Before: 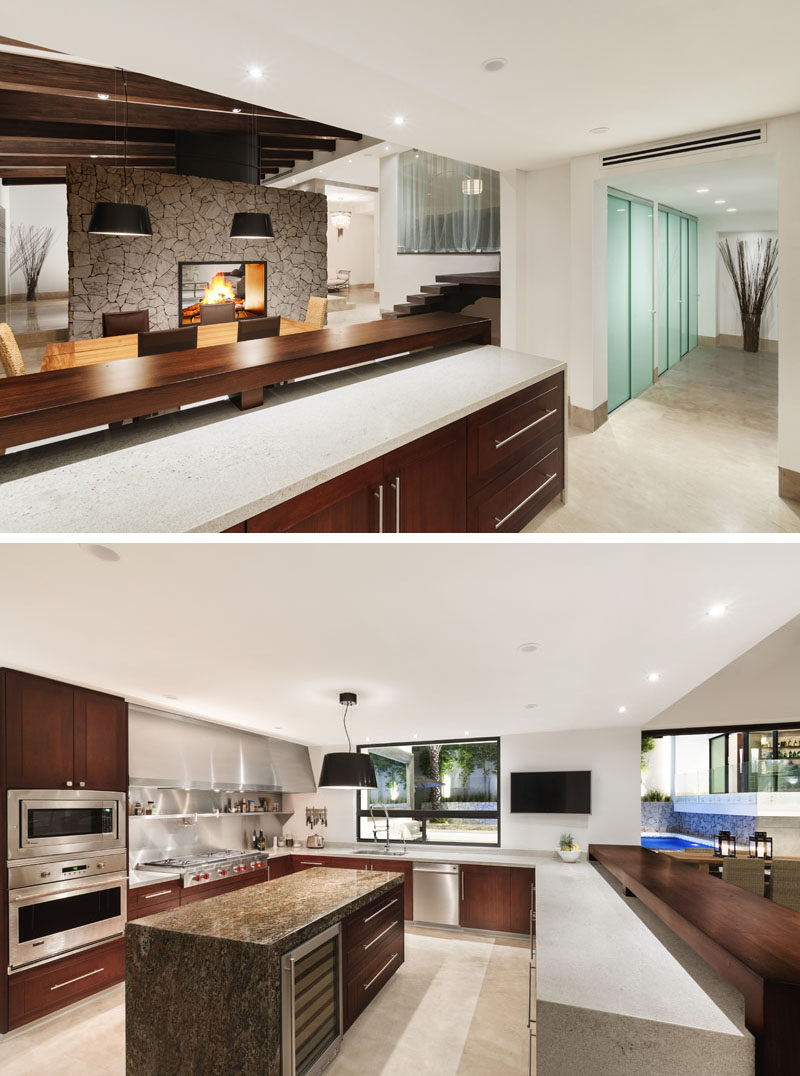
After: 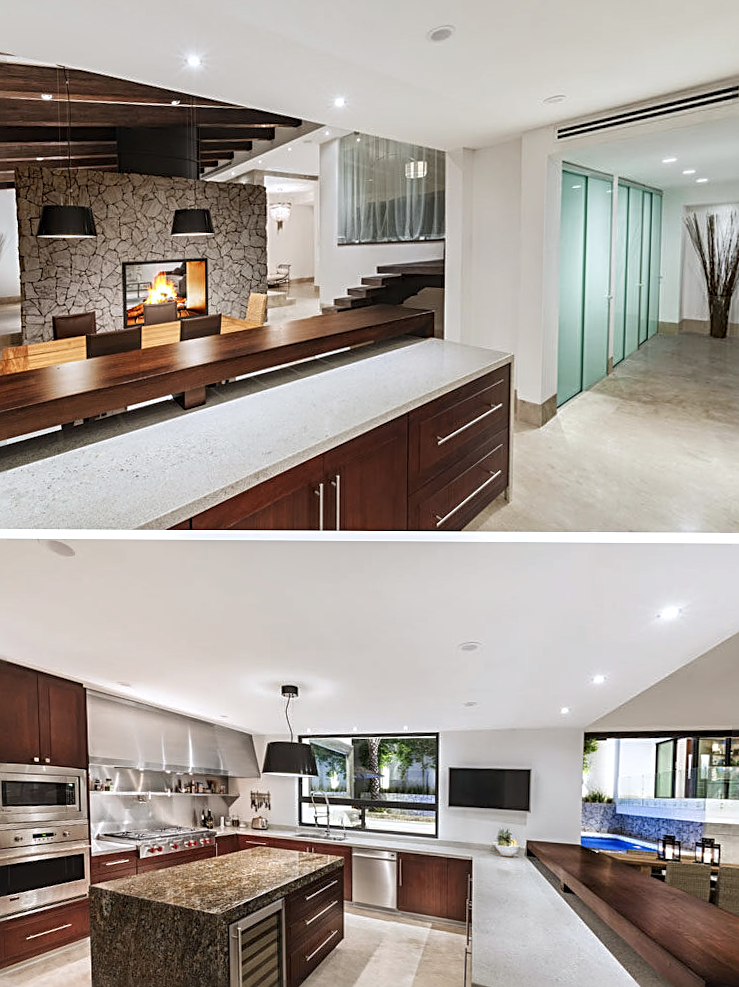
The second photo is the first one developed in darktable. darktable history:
sharpen: radius 2.767
crop: left 1.743%, right 0.268%, bottom 2.011%
rotate and perspective: rotation 0.062°, lens shift (vertical) 0.115, lens shift (horizontal) -0.133, crop left 0.047, crop right 0.94, crop top 0.061, crop bottom 0.94
white balance: red 0.983, blue 1.036
local contrast: on, module defaults
